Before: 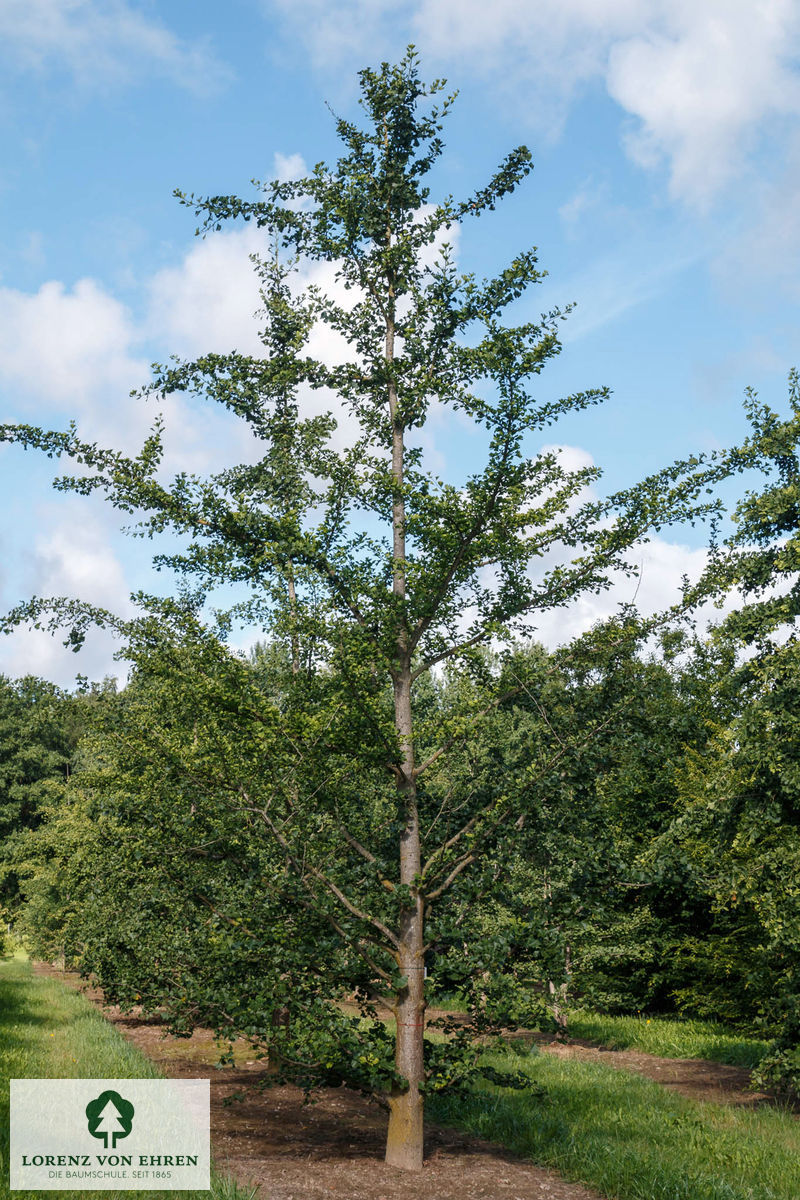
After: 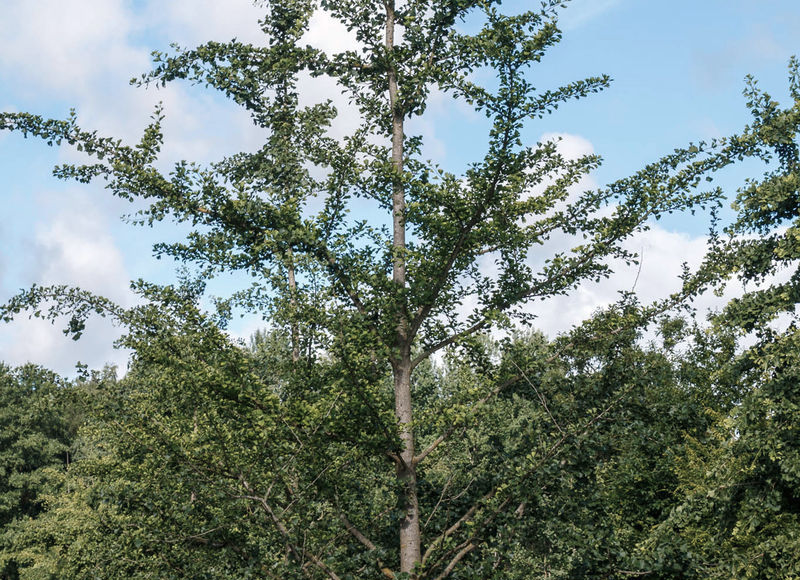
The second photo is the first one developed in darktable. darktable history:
color zones: curves: ch0 [(0, 0.5) (0.143, 0.5) (0.286, 0.5) (0.429, 0.504) (0.571, 0.5) (0.714, 0.509) (0.857, 0.5) (1, 0.5)]; ch1 [(0, 0.425) (0.143, 0.425) (0.286, 0.375) (0.429, 0.405) (0.571, 0.5) (0.714, 0.47) (0.857, 0.425) (1, 0.435)]; ch2 [(0, 0.5) (0.143, 0.5) (0.286, 0.5) (0.429, 0.517) (0.571, 0.5) (0.714, 0.51) (0.857, 0.5) (1, 0.5)]
crop and rotate: top 26.056%, bottom 25.543%
